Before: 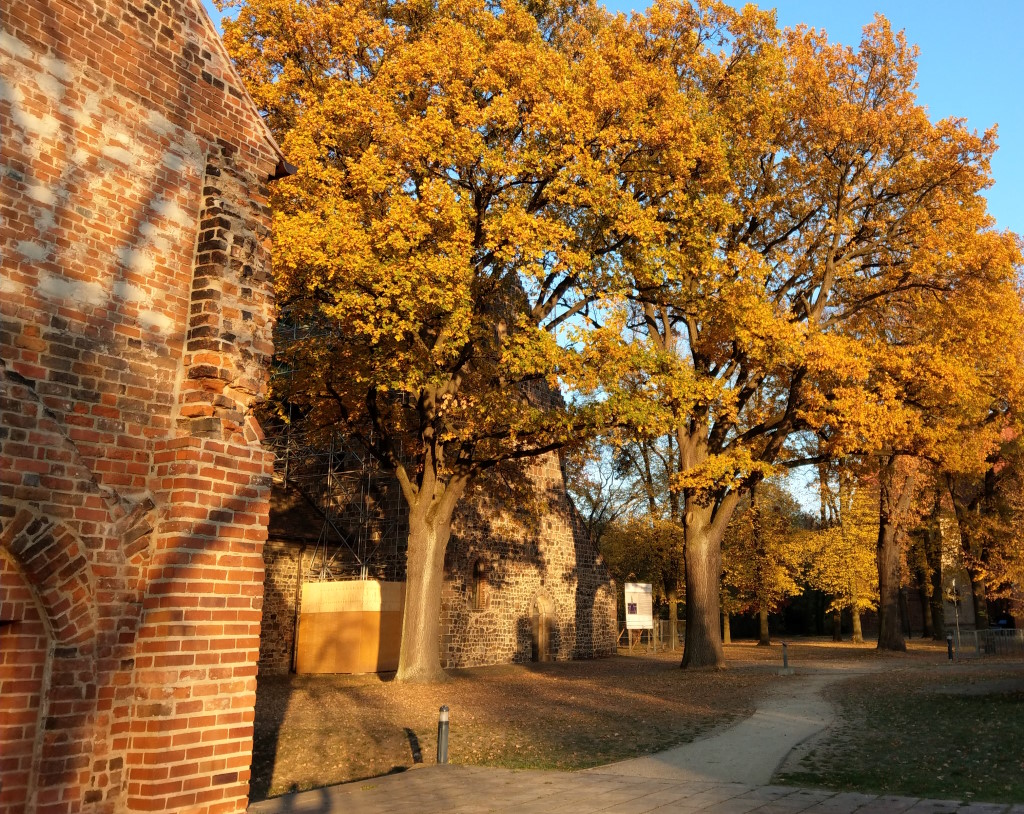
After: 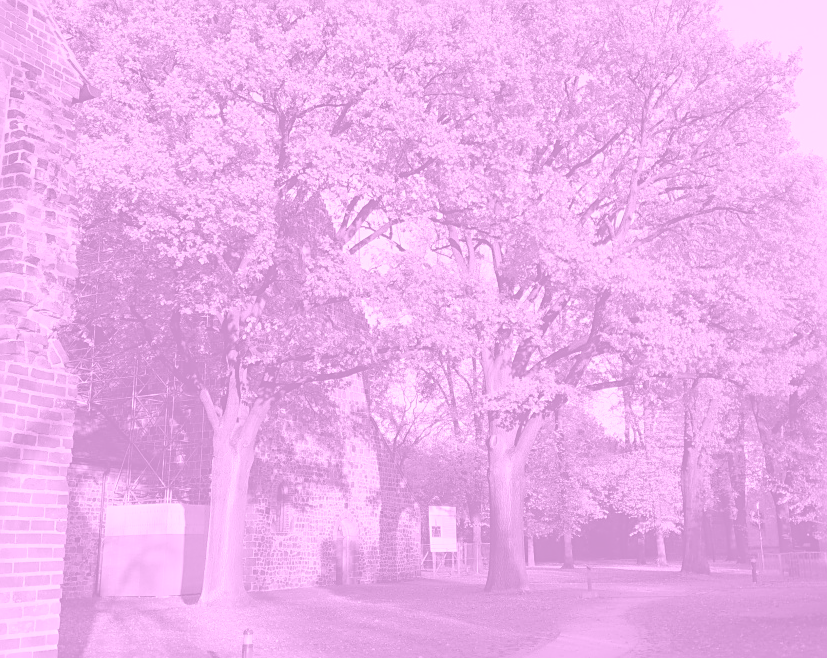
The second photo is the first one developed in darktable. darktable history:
sharpen: on, module defaults
crop: left 19.159%, top 9.58%, bottom 9.58%
colorize: hue 331.2°, saturation 69%, source mix 30.28%, lightness 69.02%, version 1
white balance: red 0.766, blue 1.537
shadows and highlights: radius 93.07, shadows -14.46, white point adjustment 0.23, highlights 31.48, compress 48.23%, highlights color adjustment 52.79%, soften with gaussian
